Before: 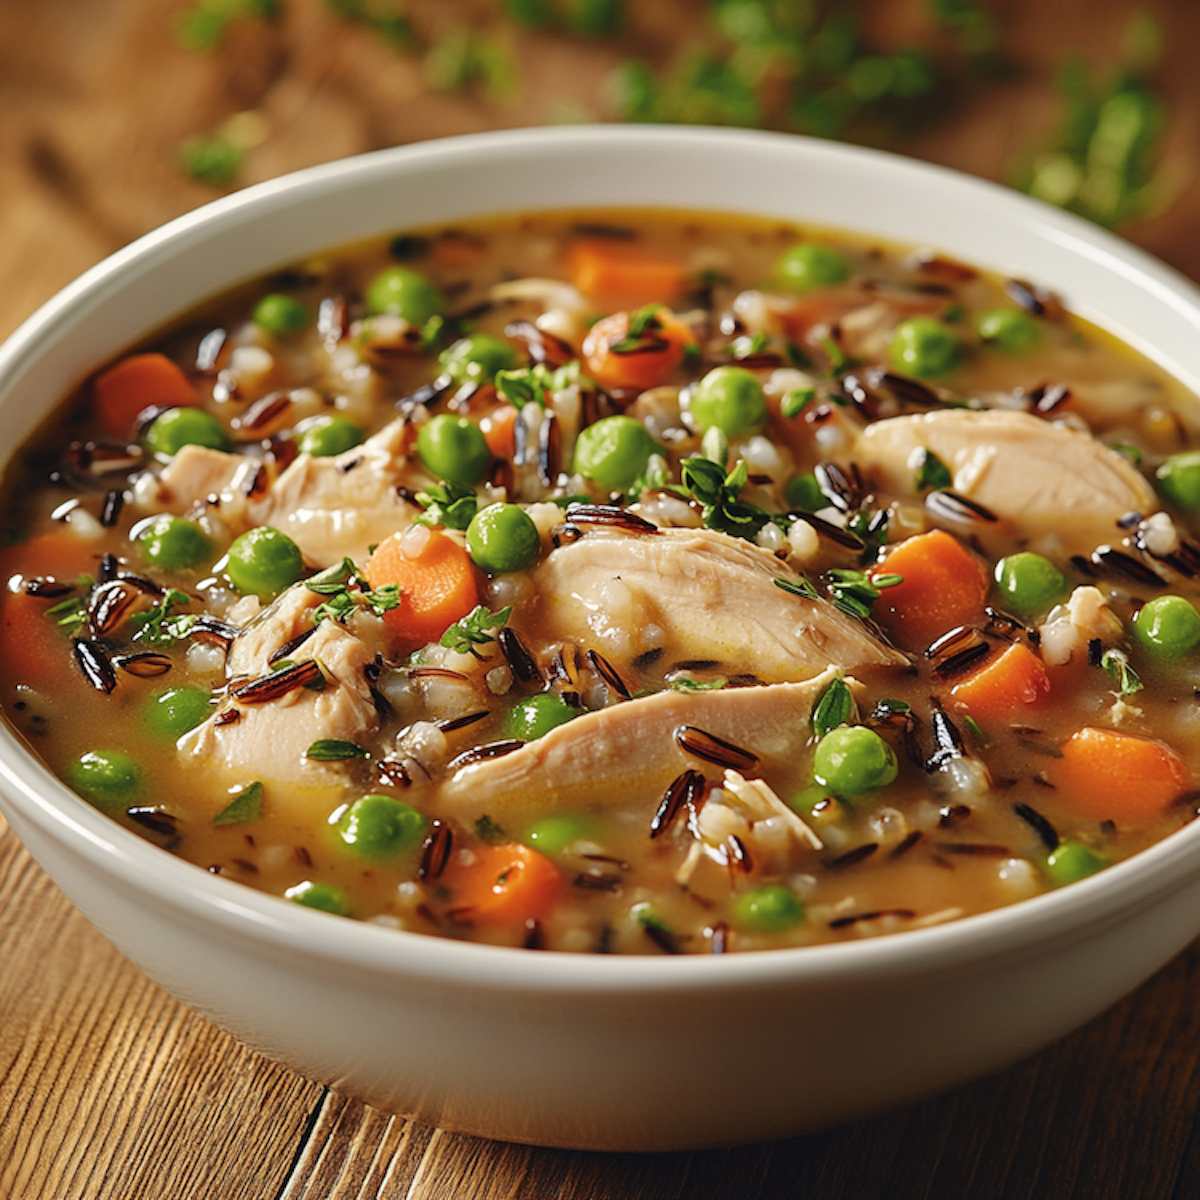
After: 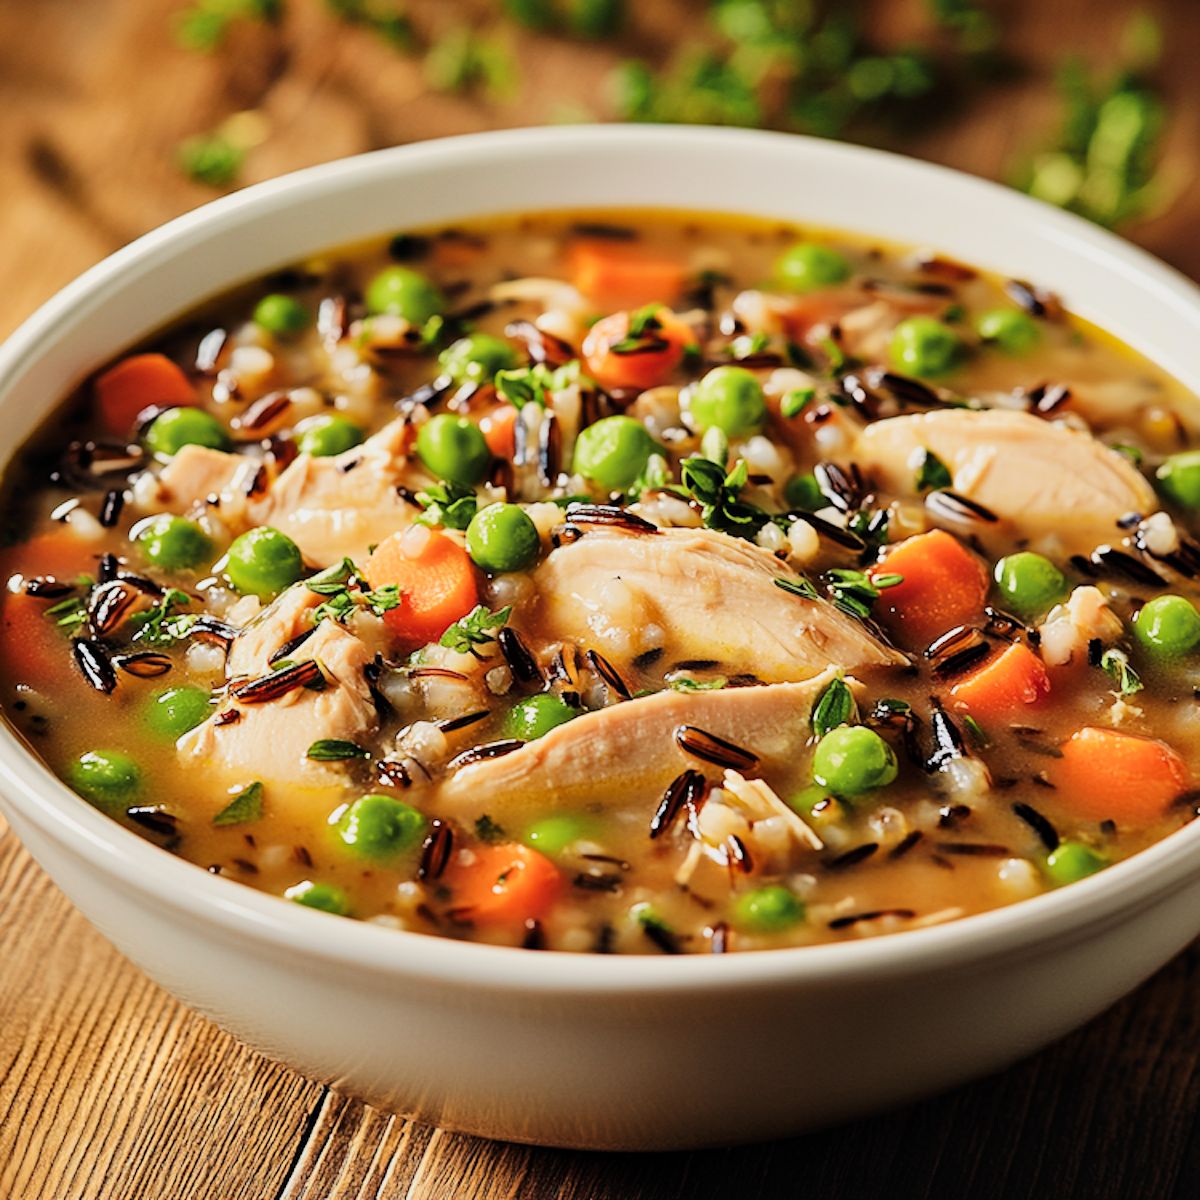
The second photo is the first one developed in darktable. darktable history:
tone curve: curves: ch0 [(0, 0) (0.08, 0.056) (0.4, 0.4) (0.6, 0.612) (0.92, 0.924) (1, 1)], color space Lab, linked channels, preserve colors none
local contrast: mode bilateral grid, contrast 20, coarseness 50, detail 120%, midtone range 0.2
contrast brightness saturation: contrast 0.2, brightness 0.16, saturation 0.22
filmic rgb: black relative exposure -7.65 EV, white relative exposure 4.56 EV, hardness 3.61
